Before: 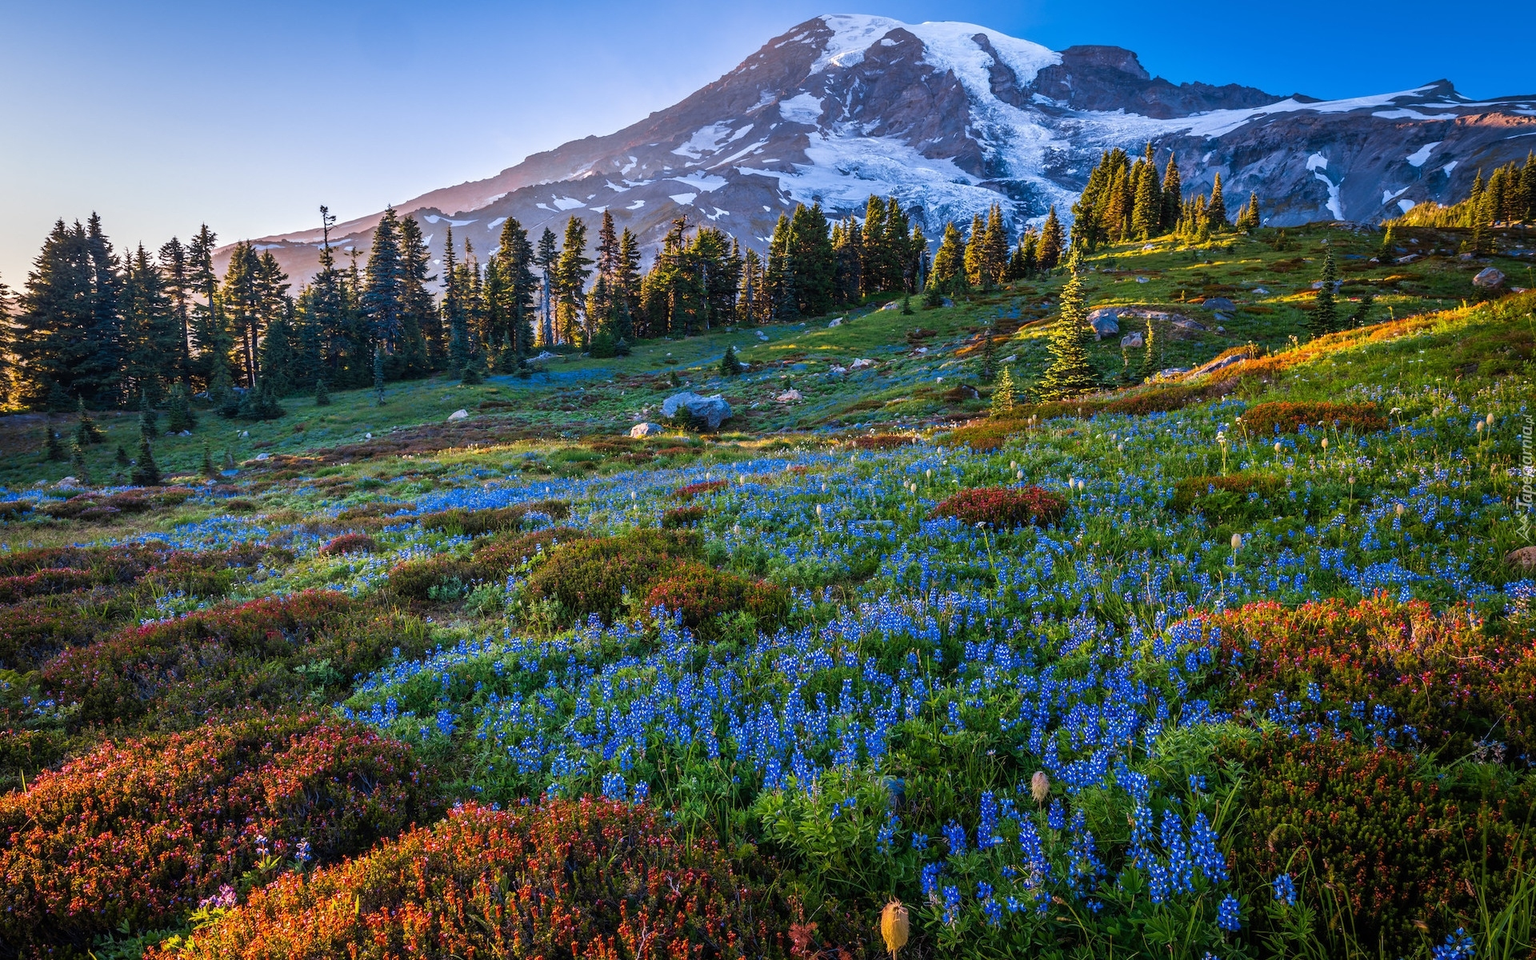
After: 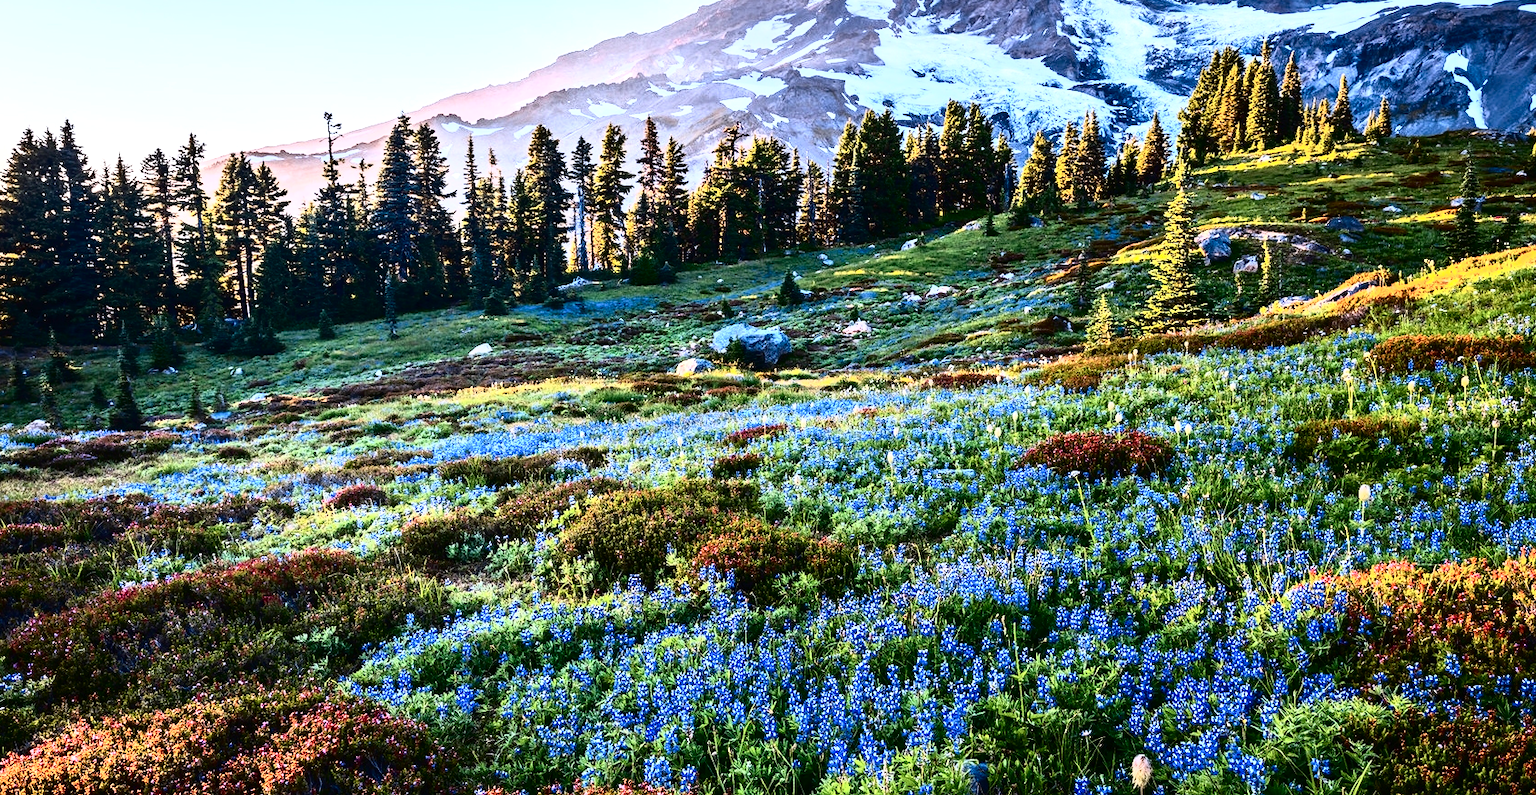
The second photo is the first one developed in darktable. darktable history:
exposure: black level correction 0, exposure 0.697 EV, compensate exposure bias true, compensate highlight preservation false
crop and rotate: left 2.328%, top 11.232%, right 9.636%, bottom 15.831%
tone curve: curves: ch0 [(0, 0) (0.003, 0.001) (0.011, 0.005) (0.025, 0.01) (0.044, 0.016) (0.069, 0.019) (0.1, 0.024) (0.136, 0.03) (0.177, 0.045) (0.224, 0.071) (0.277, 0.122) (0.335, 0.202) (0.399, 0.326) (0.468, 0.471) (0.543, 0.638) (0.623, 0.798) (0.709, 0.913) (0.801, 0.97) (0.898, 0.983) (1, 1)], color space Lab, independent channels, preserve colors none
